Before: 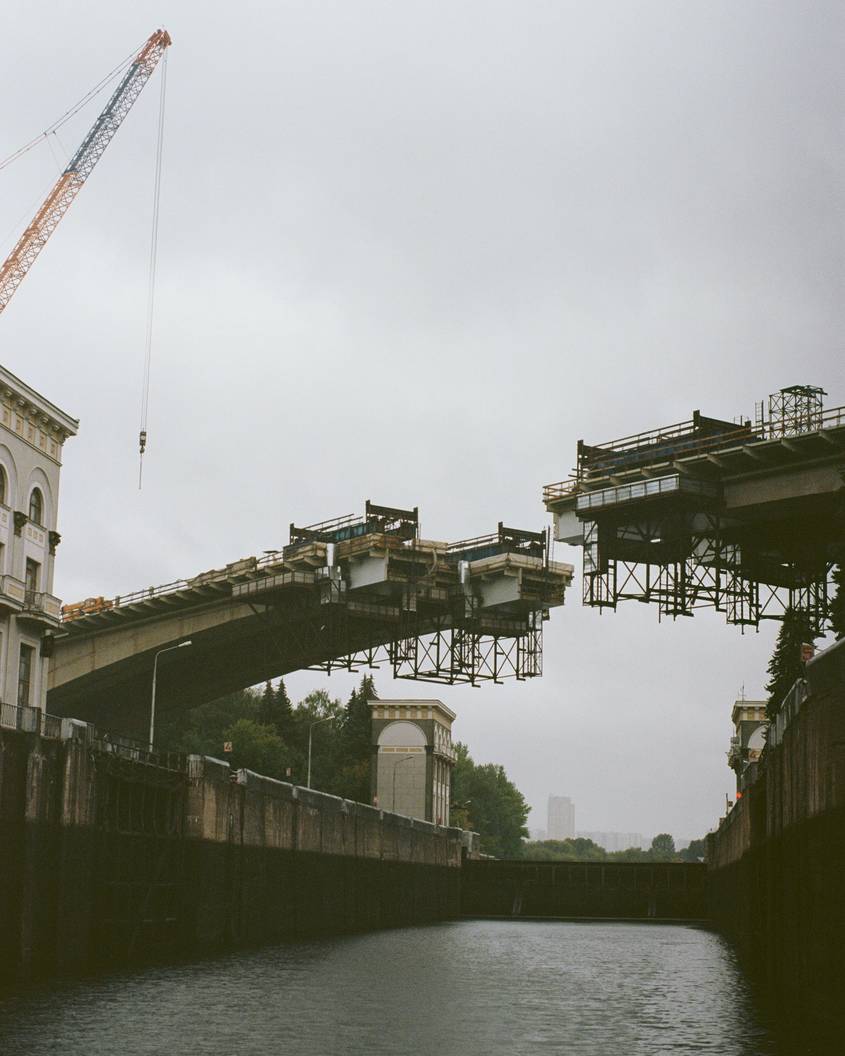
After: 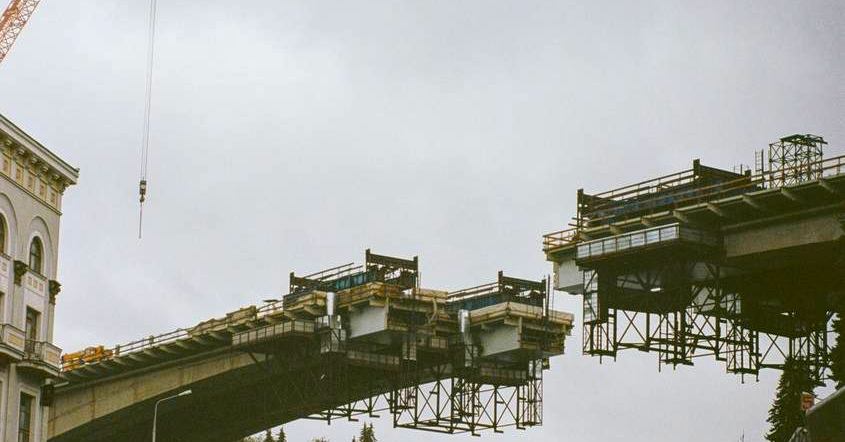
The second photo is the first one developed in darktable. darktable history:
crop and rotate: top 23.84%, bottom 34.294%
color balance rgb: perceptual saturation grading › global saturation 40%, global vibrance 15%
local contrast: highlights 99%, shadows 86%, detail 160%, midtone range 0.2
